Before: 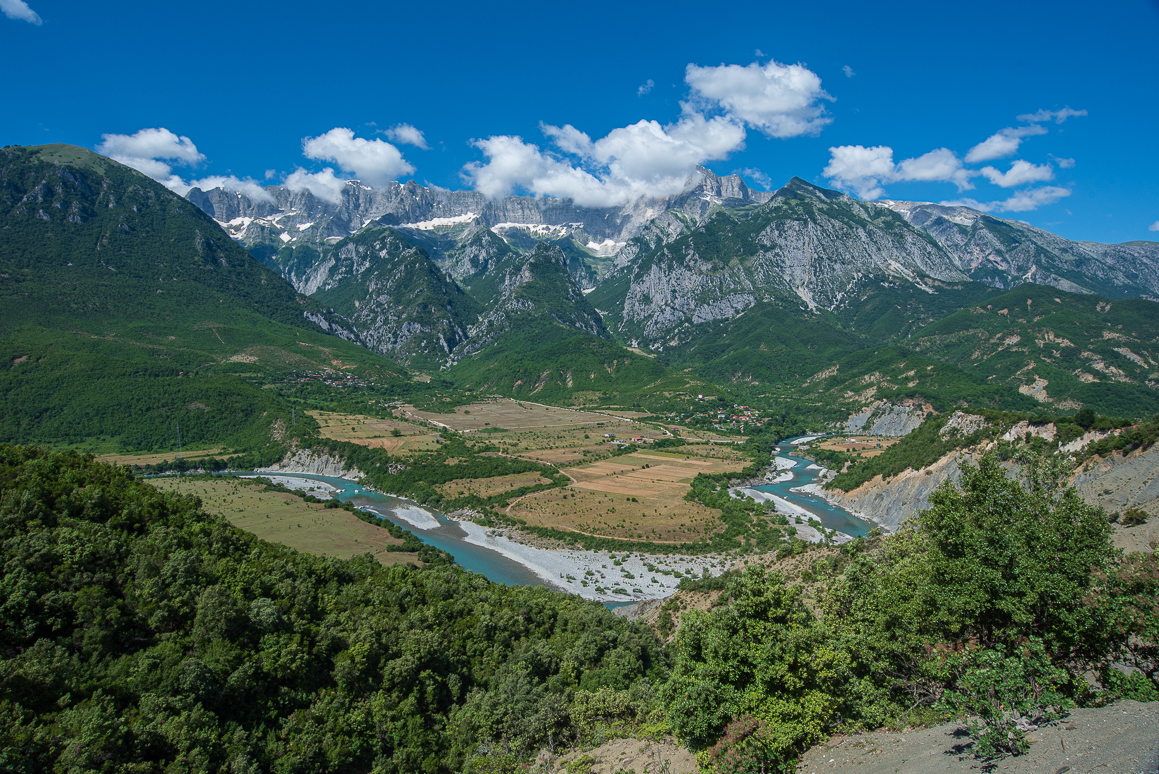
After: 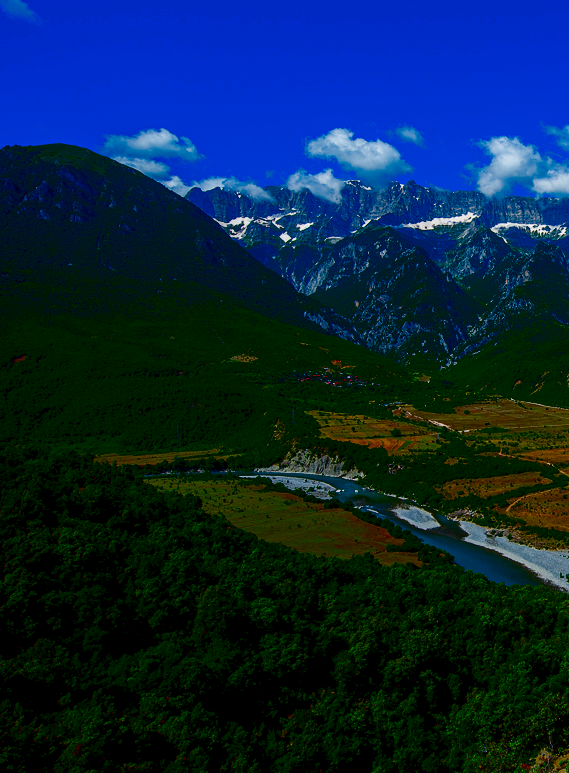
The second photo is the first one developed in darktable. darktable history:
contrast brightness saturation: brightness -1, saturation 1
exposure: exposure 0.2 EV, compensate highlight preservation false
haze removal: compatibility mode true, adaptive false
color balance rgb: linear chroma grading › global chroma 10%, global vibrance 10%, contrast 15%, saturation formula JzAzBz (2021)
crop and rotate: left 0%, top 0%, right 50.845%
levels: levels [0, 0.394, 0.787]
filmic rgb: black relative exposure -7.65 EV, white relative exposure 4.56 EV, hardness 3.61
